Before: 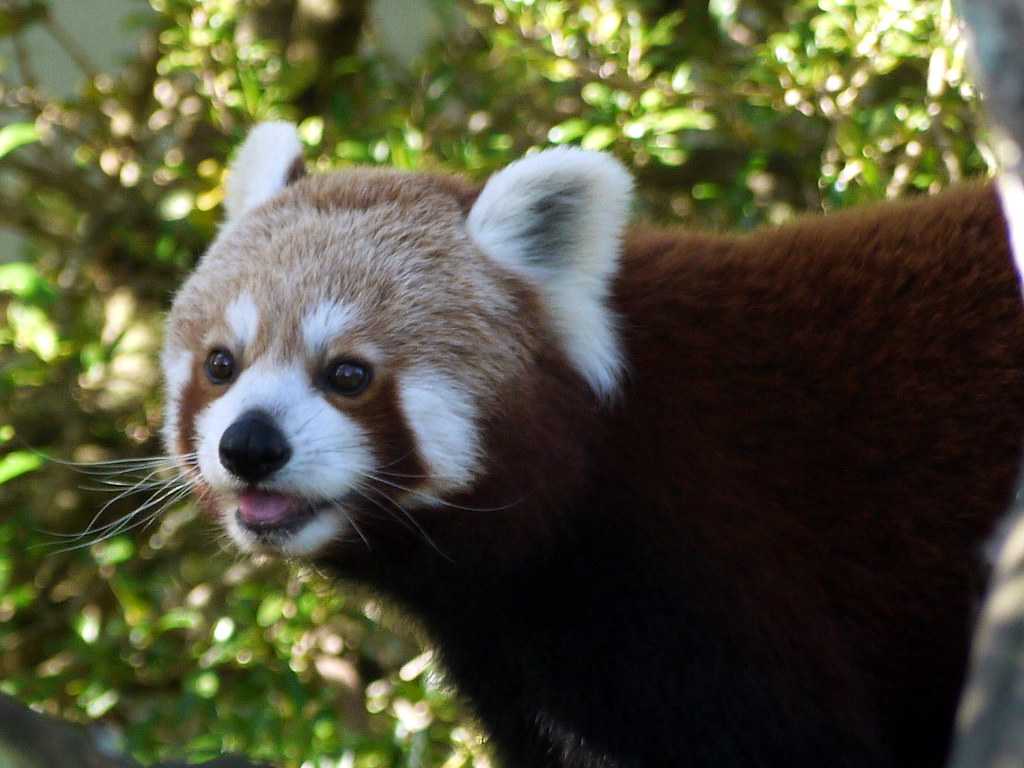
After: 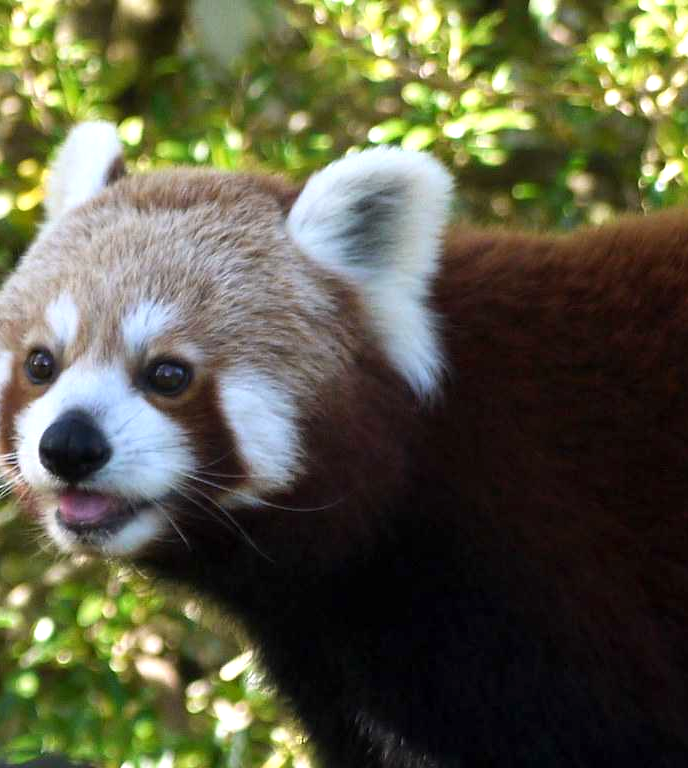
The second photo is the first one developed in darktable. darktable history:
exposure: exposure 0.401 EV, compensate exposure bias true, compensate highlight preservation false
crop and rotate: left 17.62%, right 15.18%
